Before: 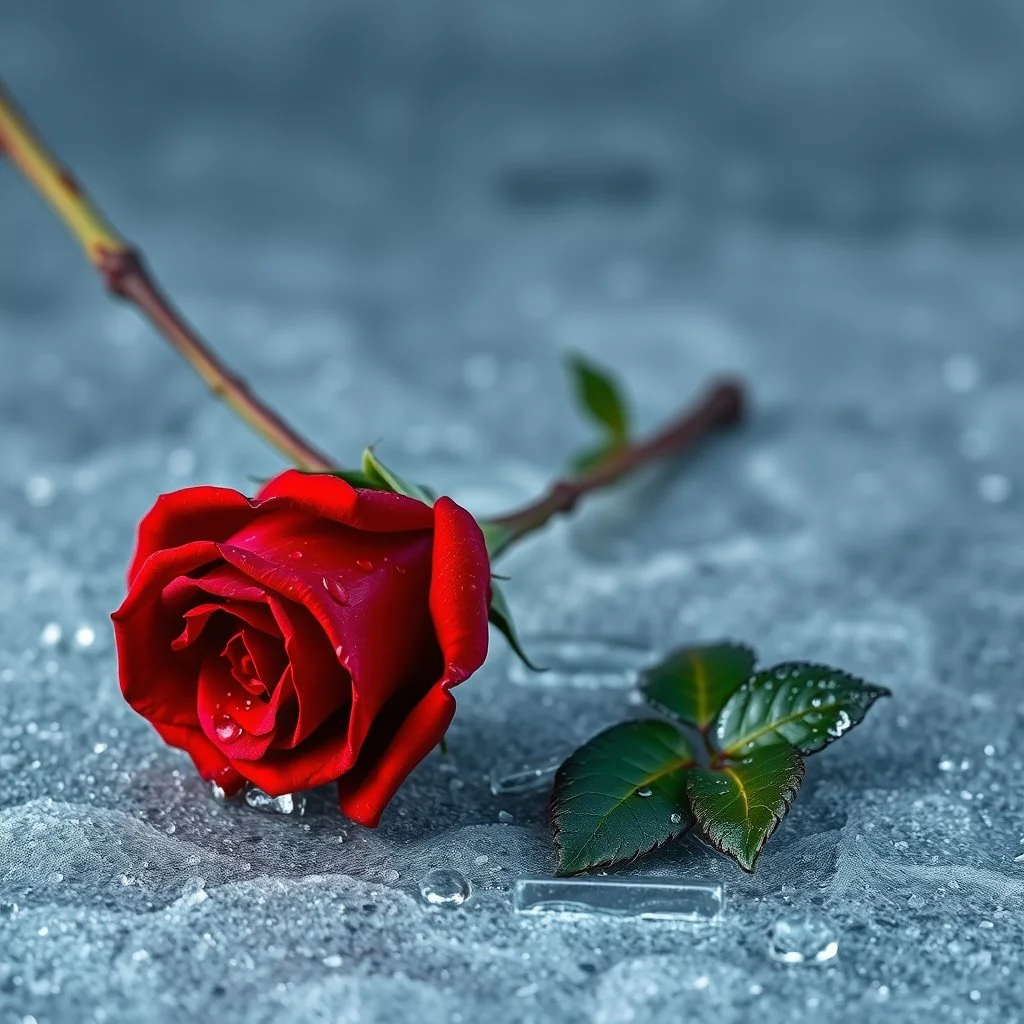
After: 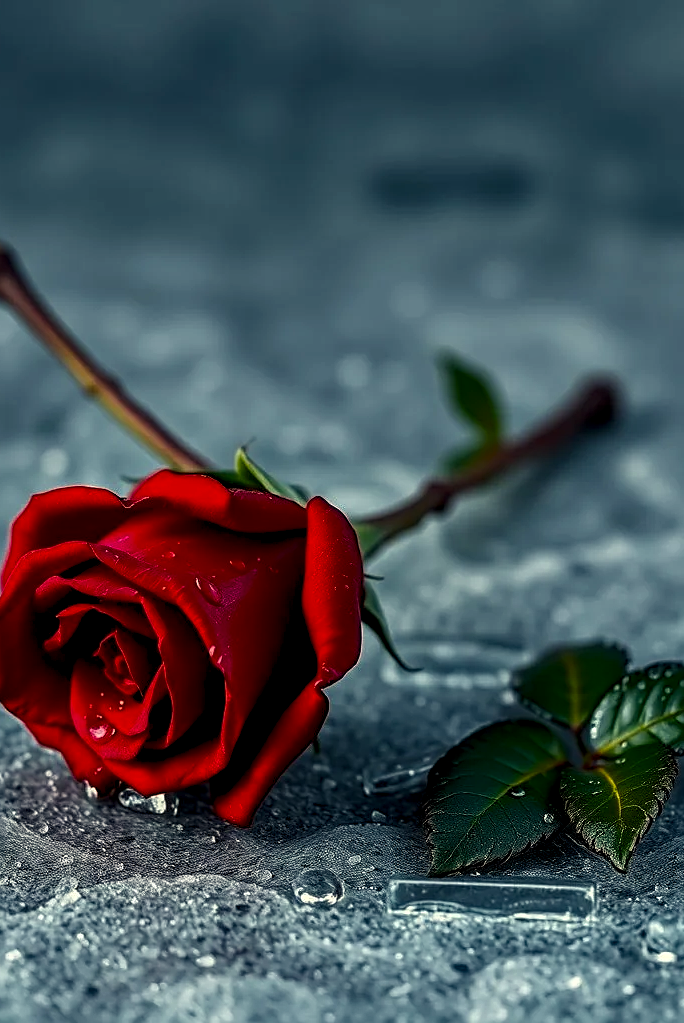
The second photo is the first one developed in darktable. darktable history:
crop and rotate: left 12.421%, right 20.707%
local contrast: on, module defaults
levels: white 99.92%, levels [0.026, 0.507, 0.987]
sharpen: on, module defaults
tone equalizer: luminance estimator HSV value / RGB max
color correction: highlights a* 1.45, highlights b* 17.56
contrast brightness saturation: brightness -0.207, saturation 0.083
